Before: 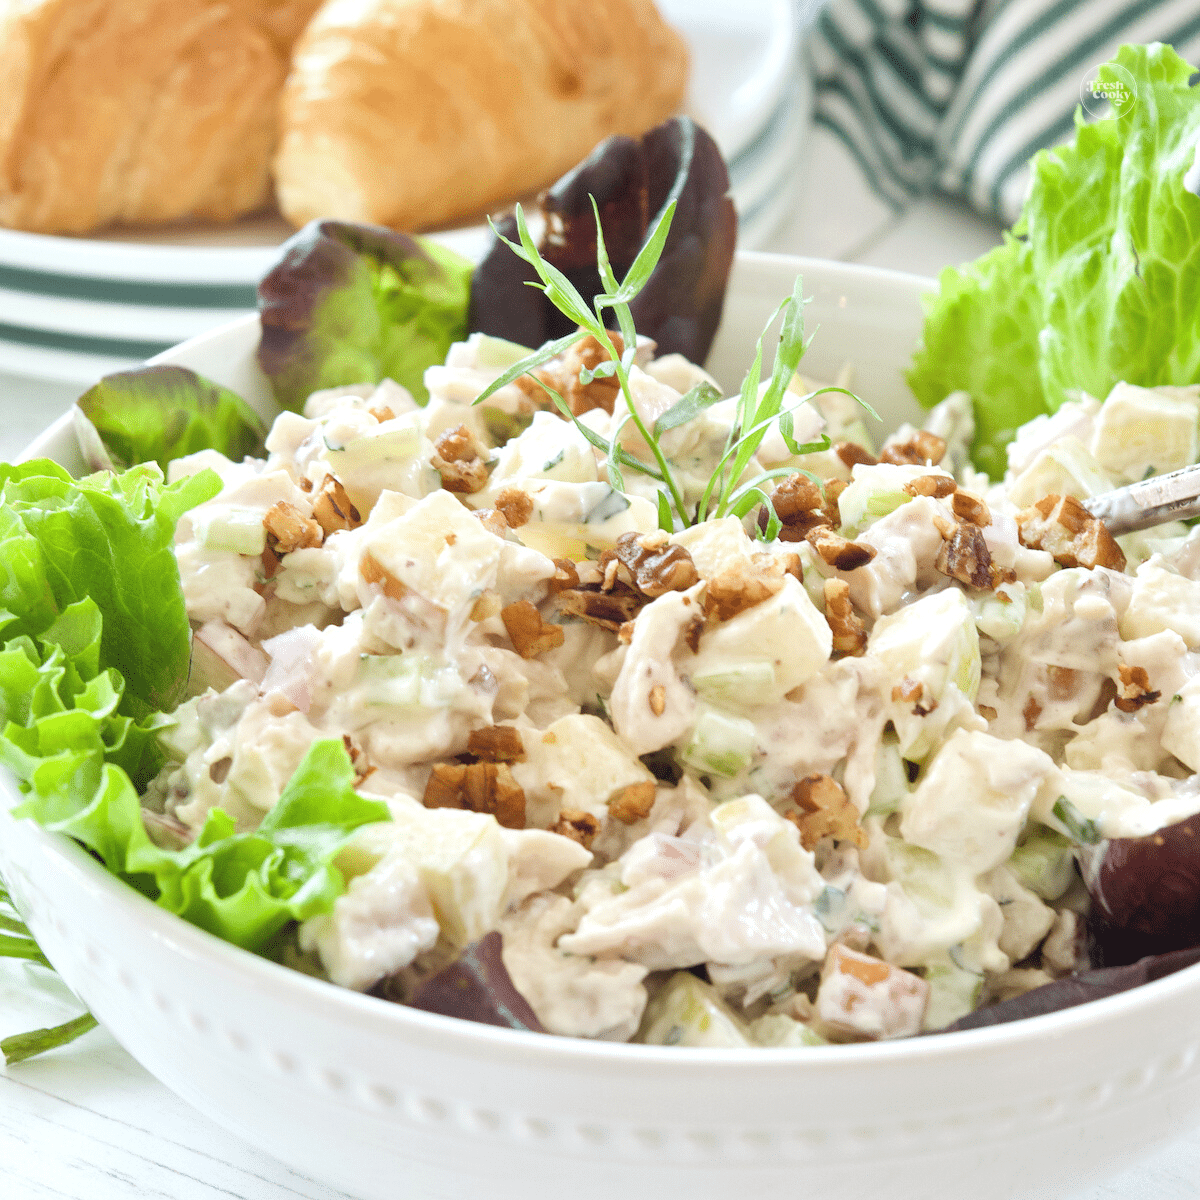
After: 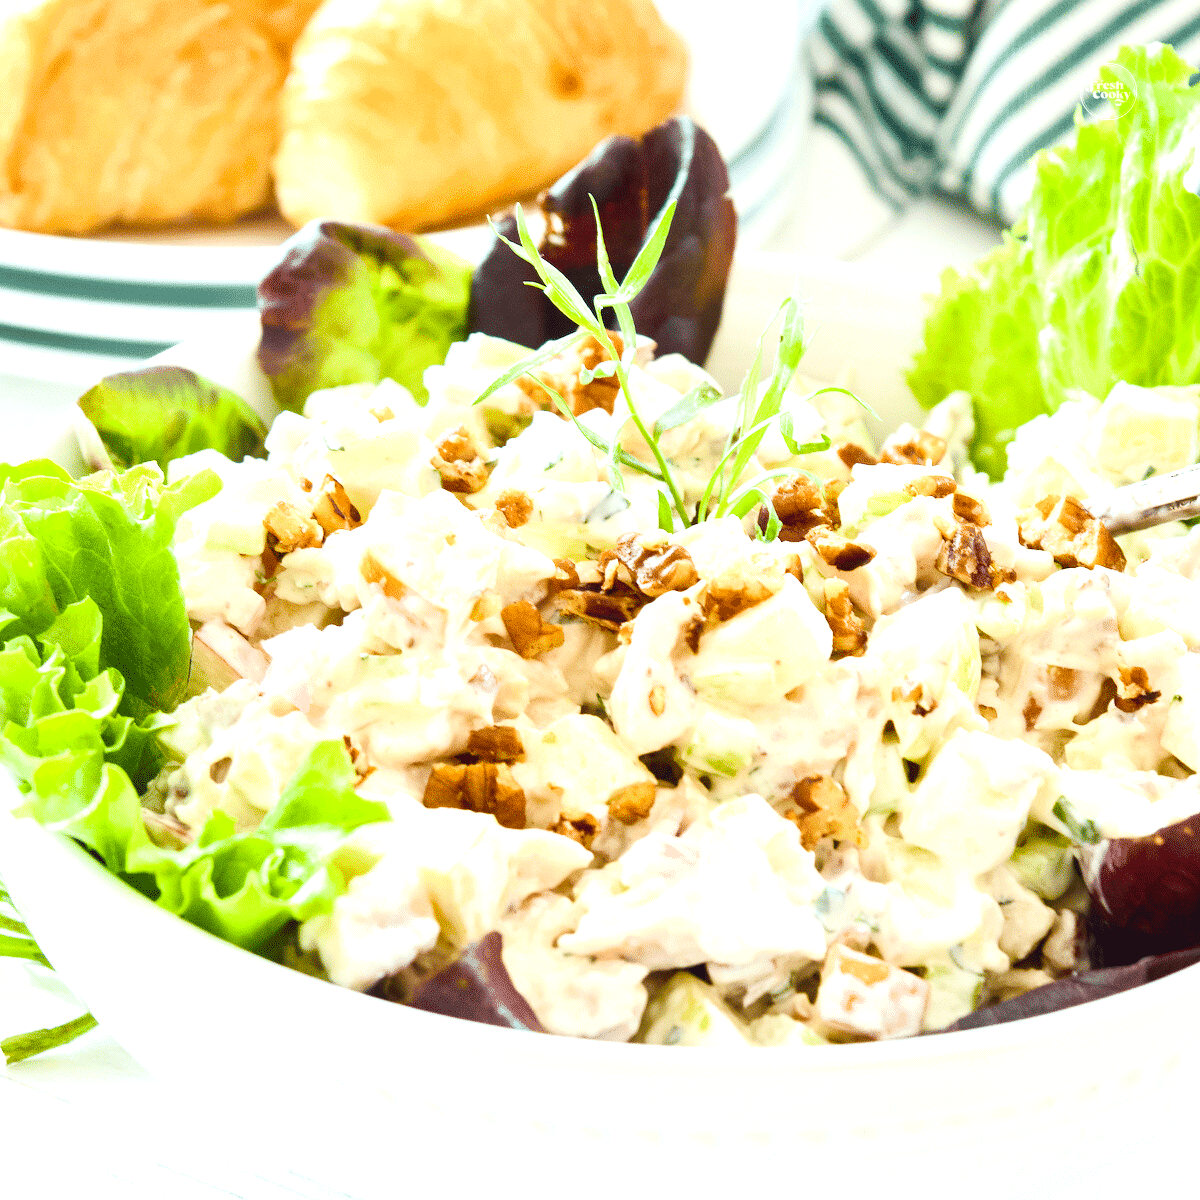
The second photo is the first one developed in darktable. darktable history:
contrast brightness saturation: contrast 0.223
color balance rgb: linear chroma grading › global chroma 14.826%, perceptual saturation grading › global saturation 0.525%, perceptual saturation grading › highlights -16.905%, perceptual saturation grading › mid-tones 32.818%, perceptual saturation grading › shadows 50.281%, perceptual brilliance grading › global brilliance 18.02%
